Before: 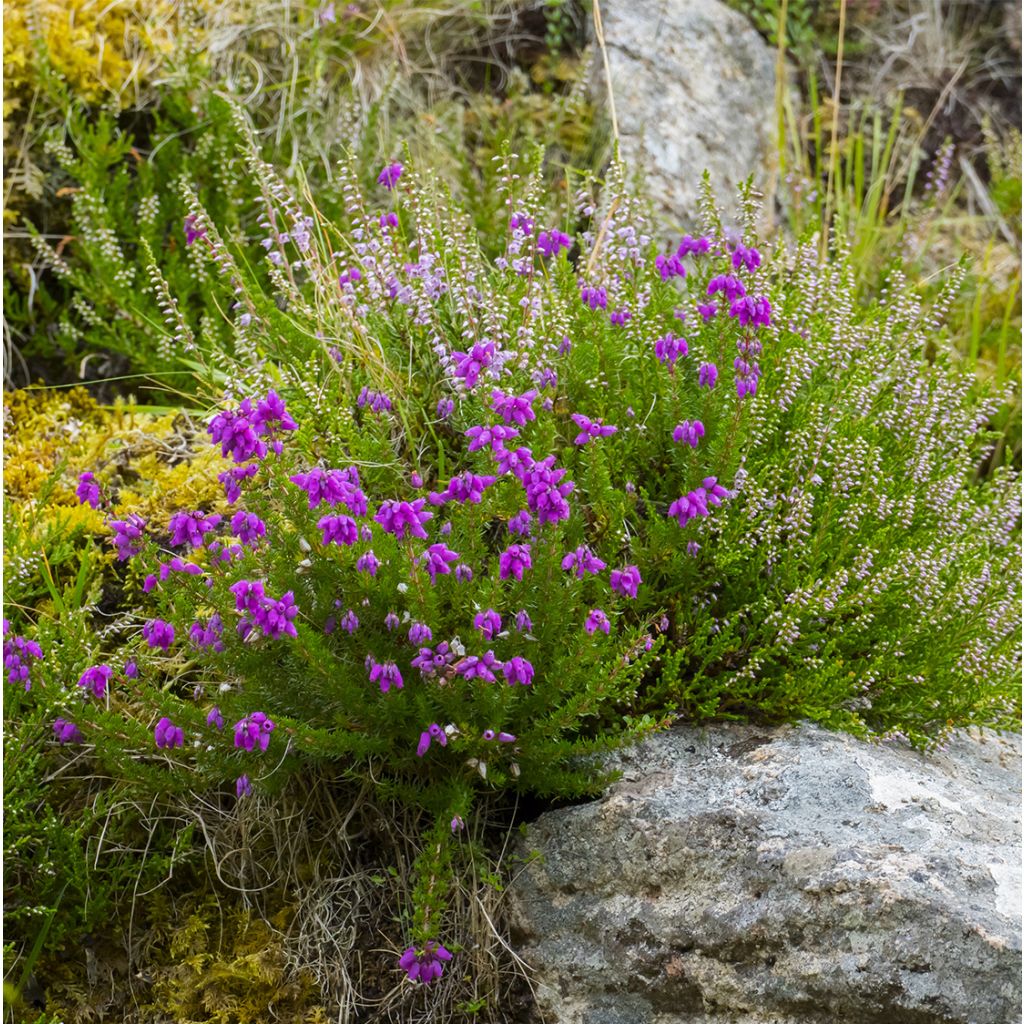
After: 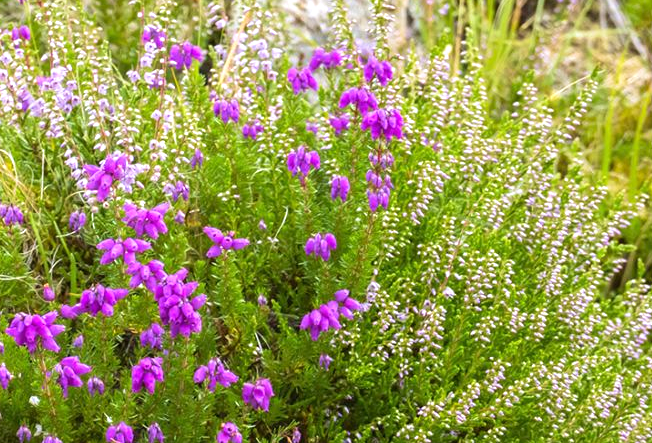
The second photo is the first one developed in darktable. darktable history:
exposure: exposure 0.6 EV, compensate highlight preservation false
crop: left 36.005%, top 18.293%, right 0.31%, bottom 38.444%
white balance: red 1.009, blue 1.027
tone equalizer: on, module defaults
velvia: on, module defaults
